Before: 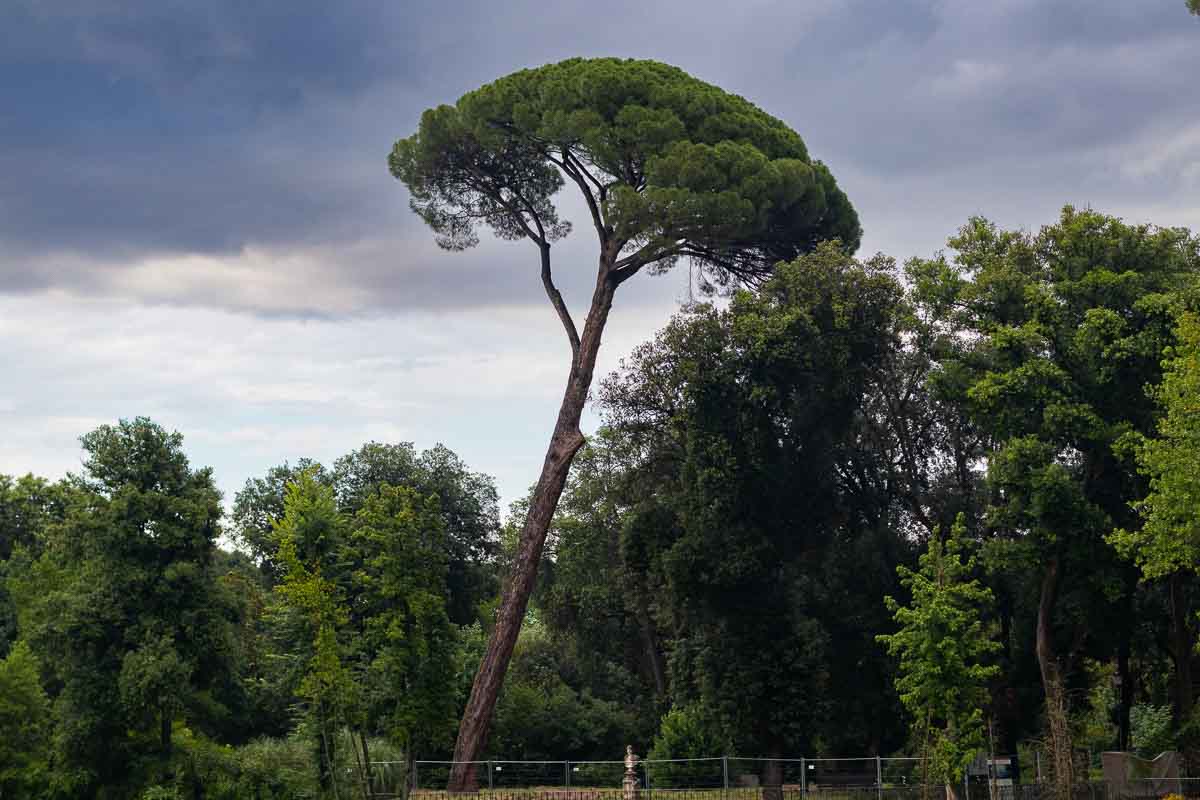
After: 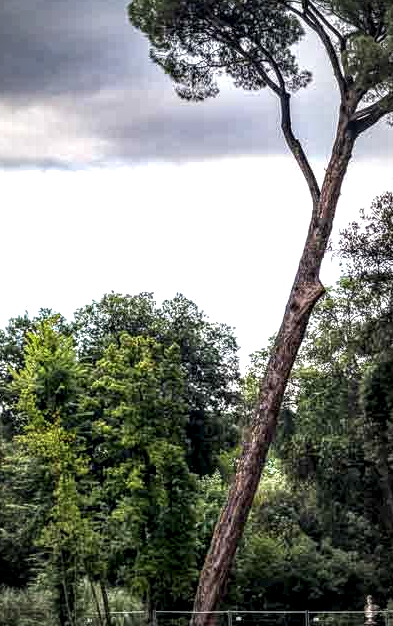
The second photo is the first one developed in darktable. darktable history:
exposure: exposure 0.671 EV, compensate highlight preservation false
crop and rotate: left 21.742%, top 18.752%, right 45.475%, bottom 2.964%
vignetting: fall-off radius 59.63%, automatic ratio true, unbound false
local contrast: highlights 17%, detail 185%
